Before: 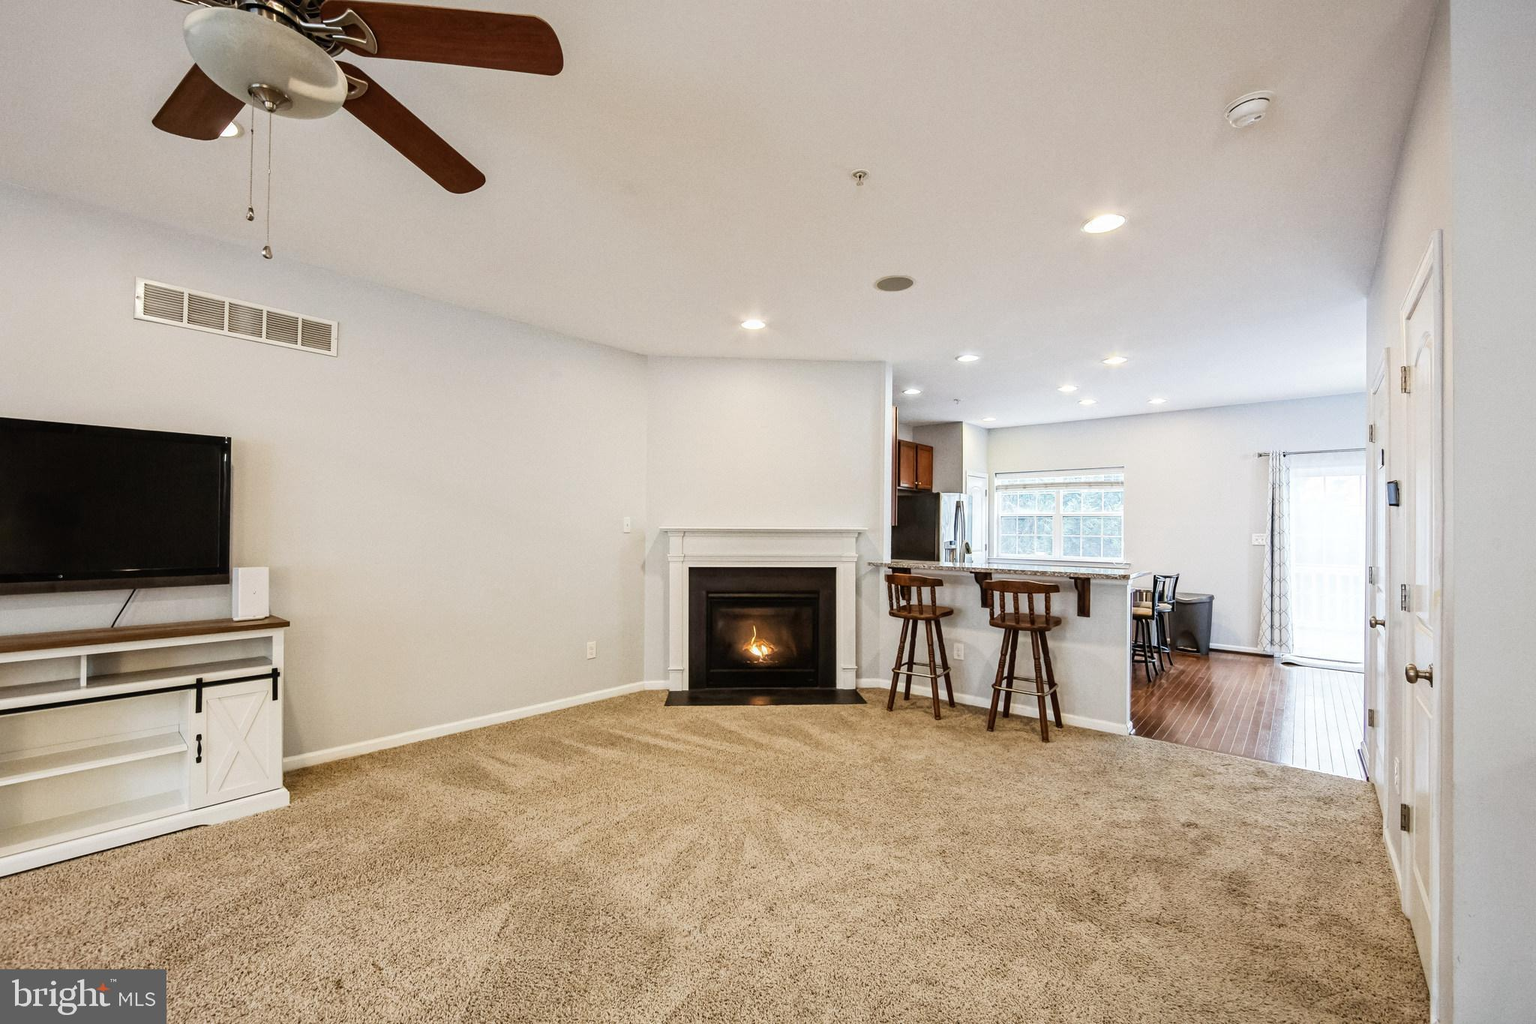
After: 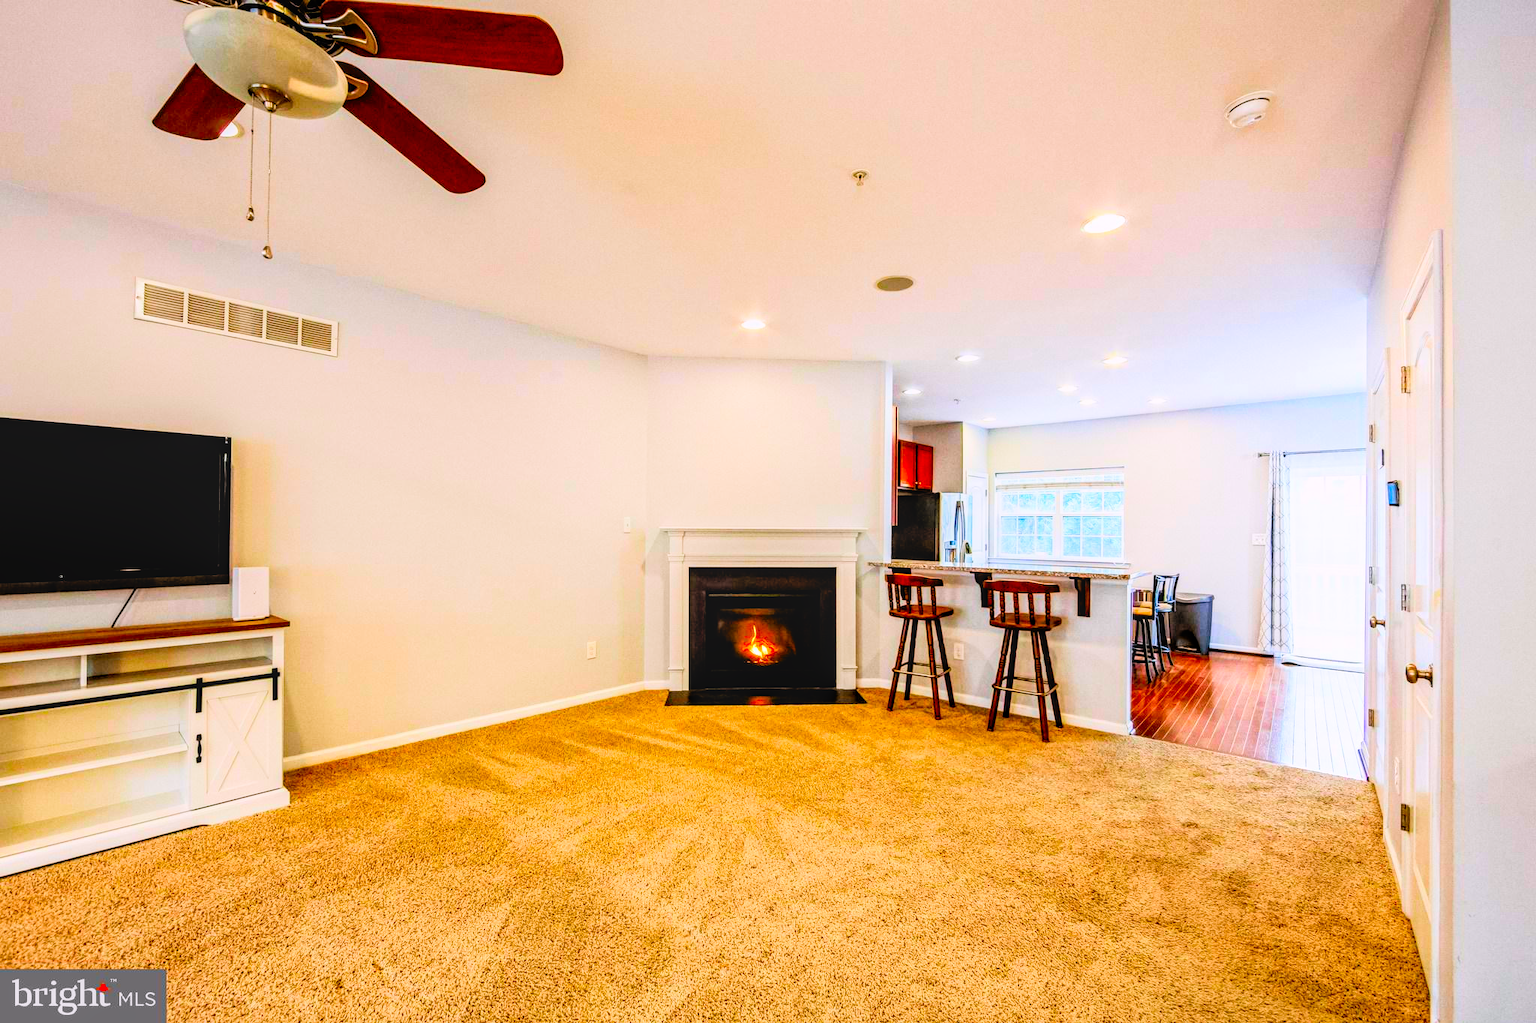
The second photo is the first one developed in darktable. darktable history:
local contrast: on, module defaults
tone equalizer: -8 EV -0.787 EV, -7 EV -0.73 EV, -6 EV -0.578 EV, -5 EV -0.423 EV, -3 EV 0.399 EV, -2 EV 0.6 EV, -1 EV 0.698 EV, +0 EV 0.761 EV
color correction: highlights a* 1.52, highlights b* -1.65, saturation 2.46
filmic rgb: black relative exposure -7.72 EV, white relative exposure 4.36 EV, target black luminance 0%, hardness 3.76, latitude 50.83%, contrast 1.072, highlights saturation mix 9.19%, shadows ↔ highlights balance -0.216%, color science v4 (2020)
